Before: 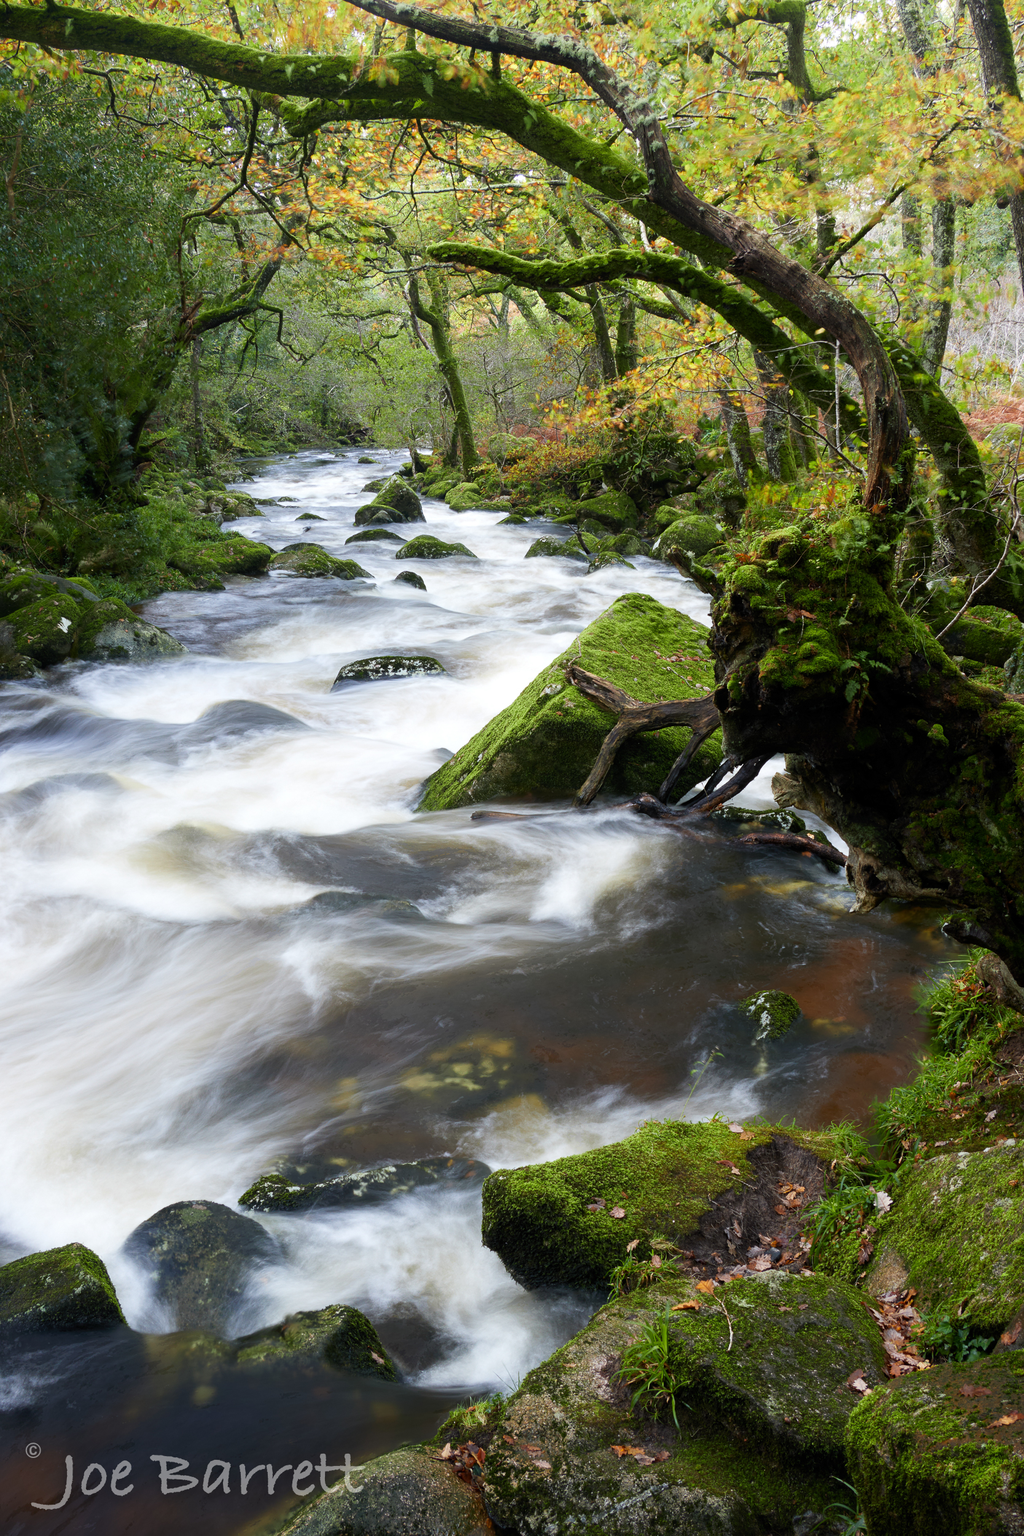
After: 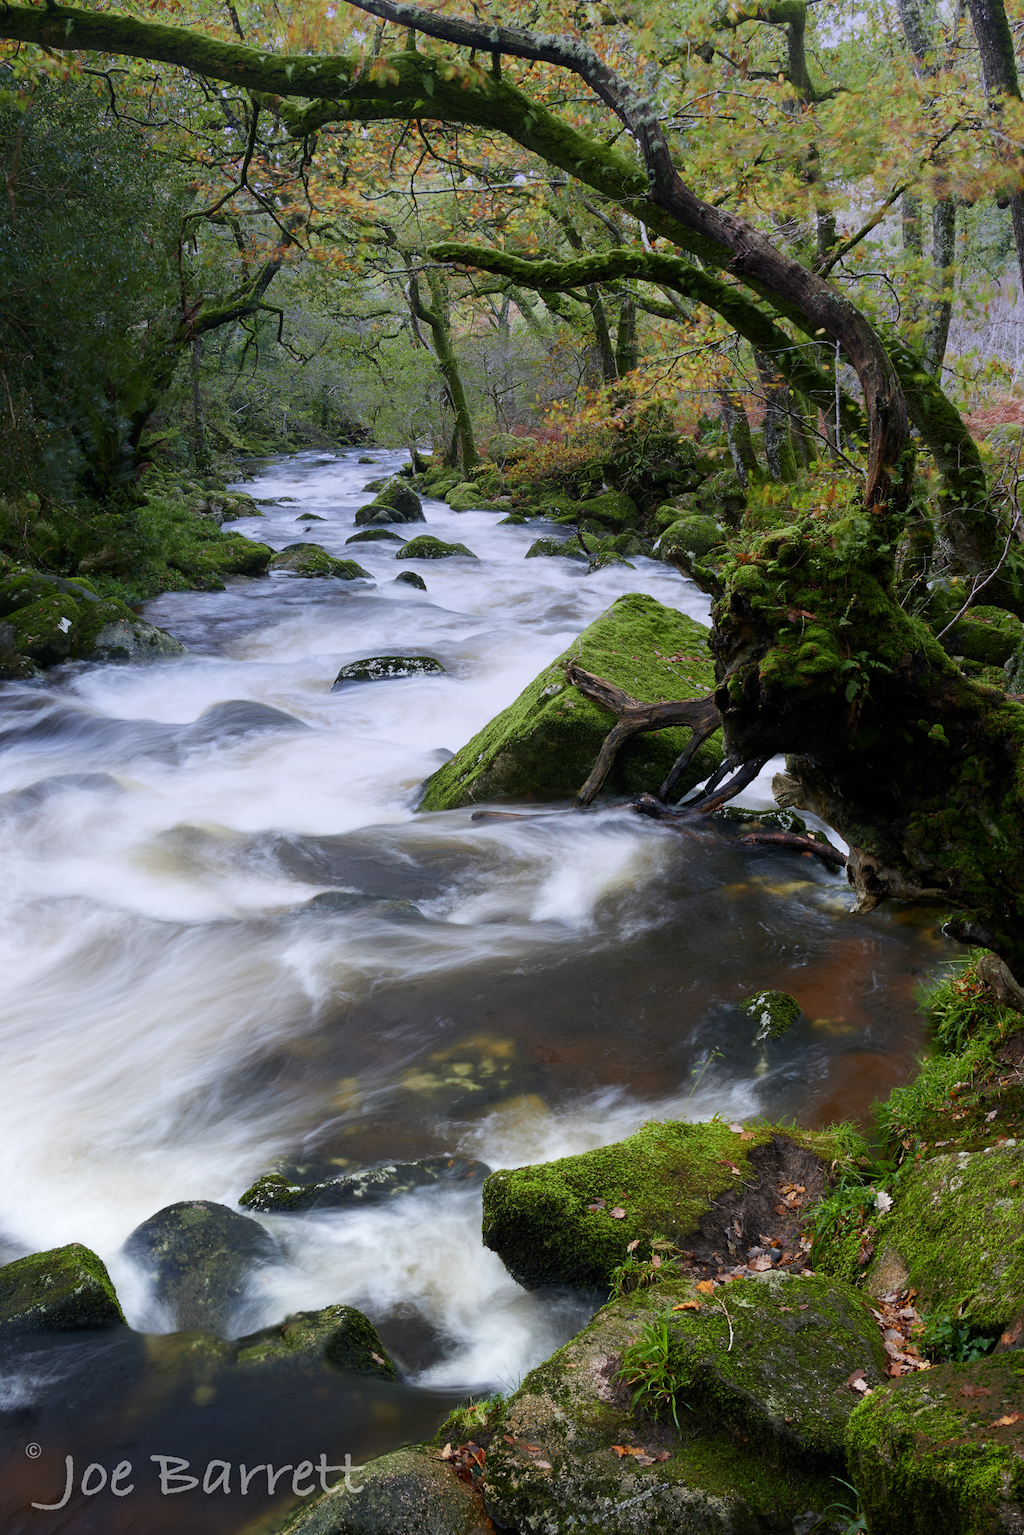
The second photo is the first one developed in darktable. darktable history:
graduated density: hue 238.83°, saturation 50%
